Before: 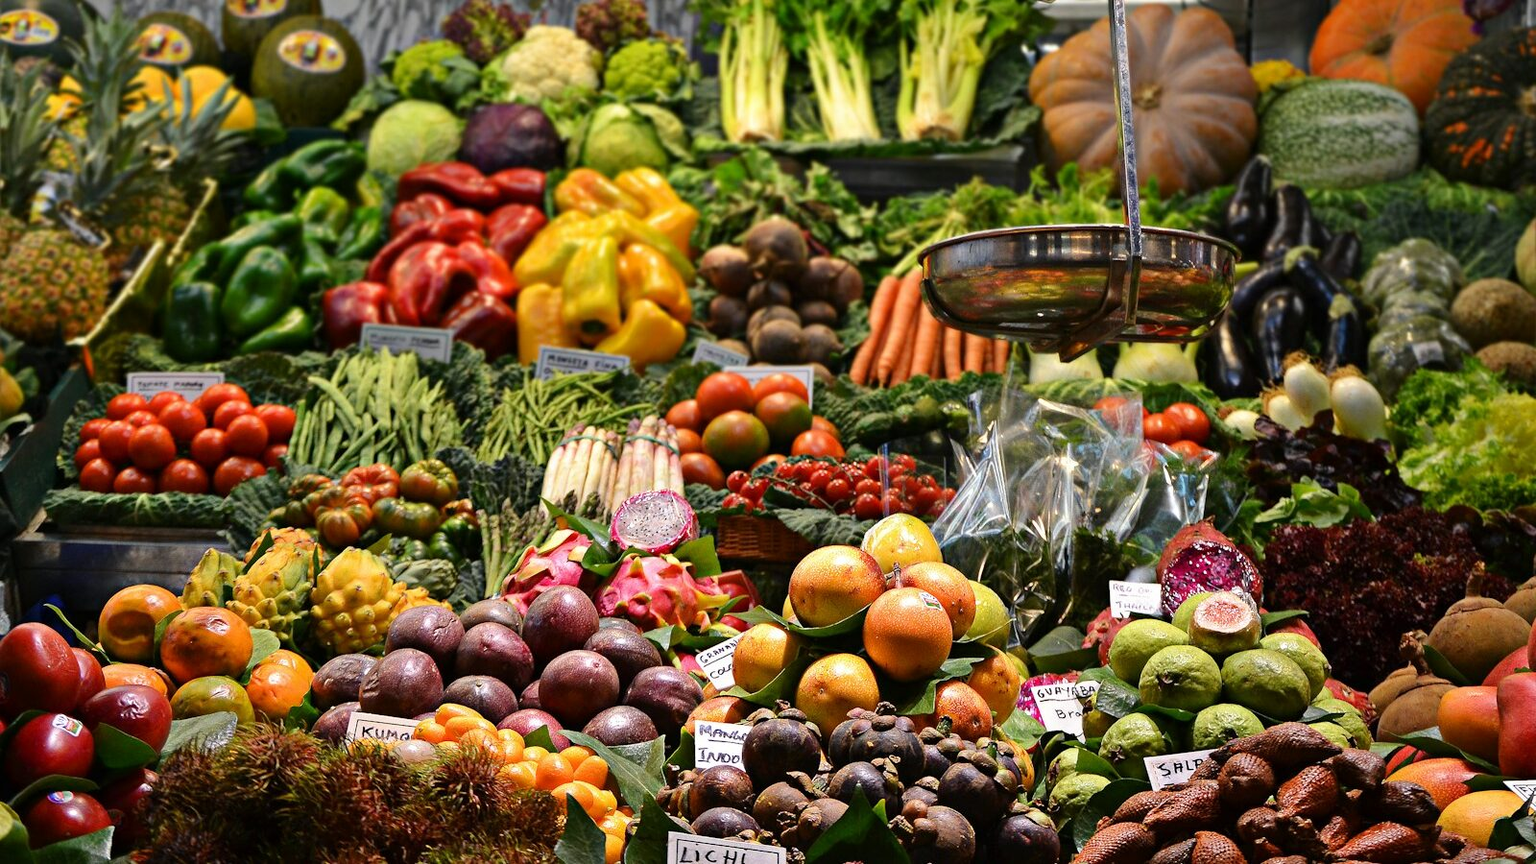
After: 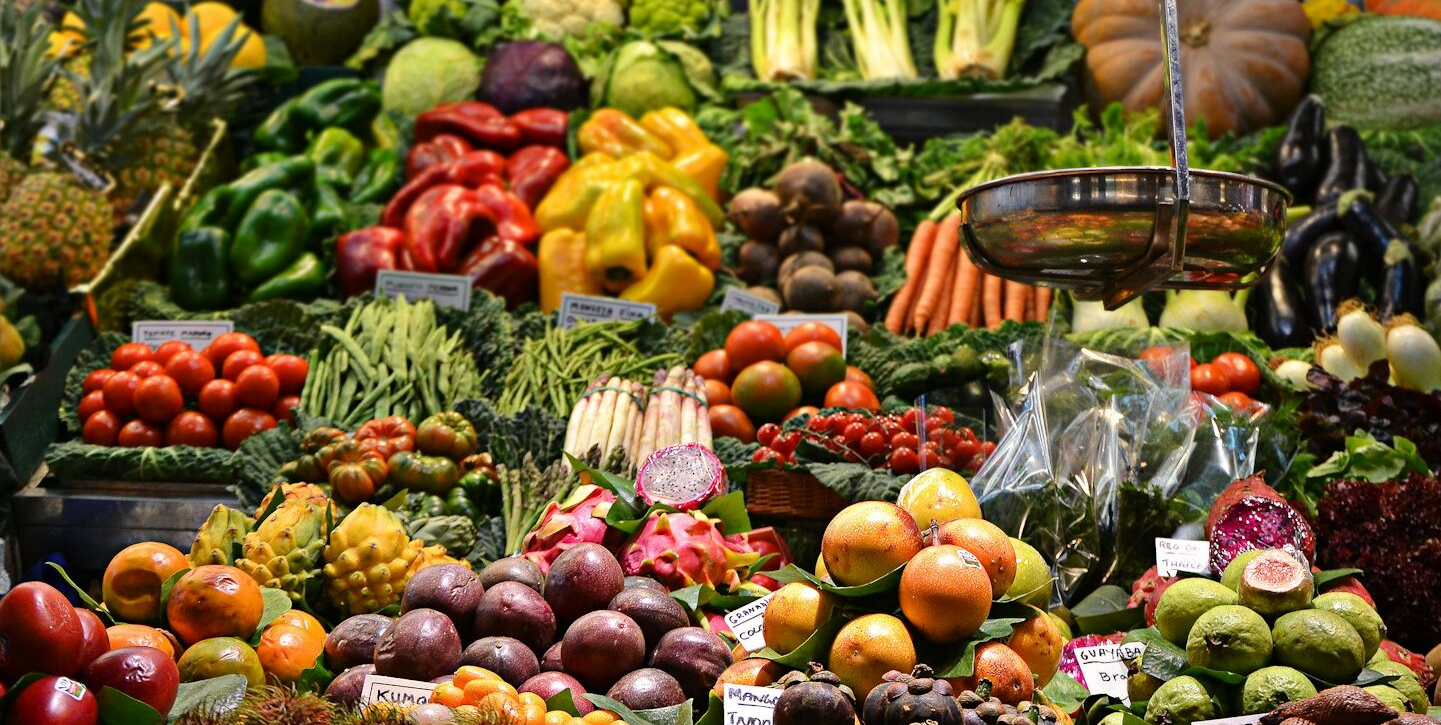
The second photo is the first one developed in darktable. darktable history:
crop: top 7.448%, right 9.885%, bottom 11.925%
